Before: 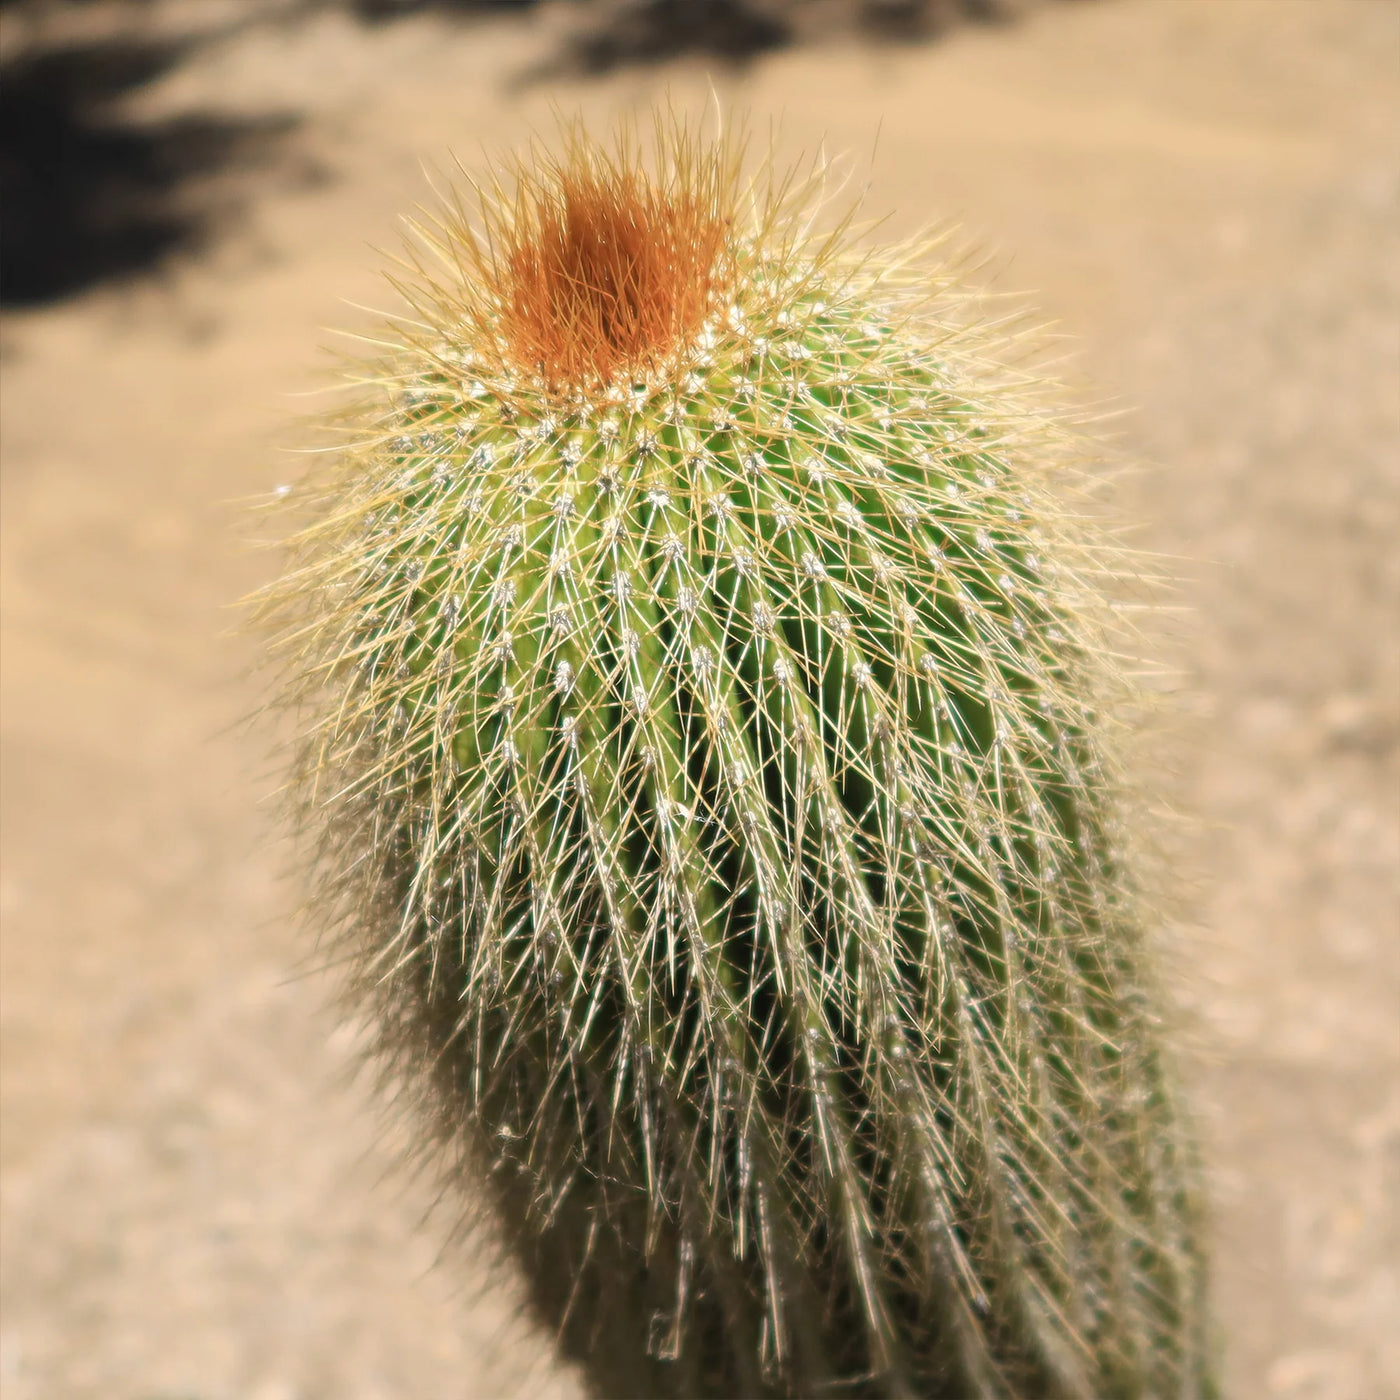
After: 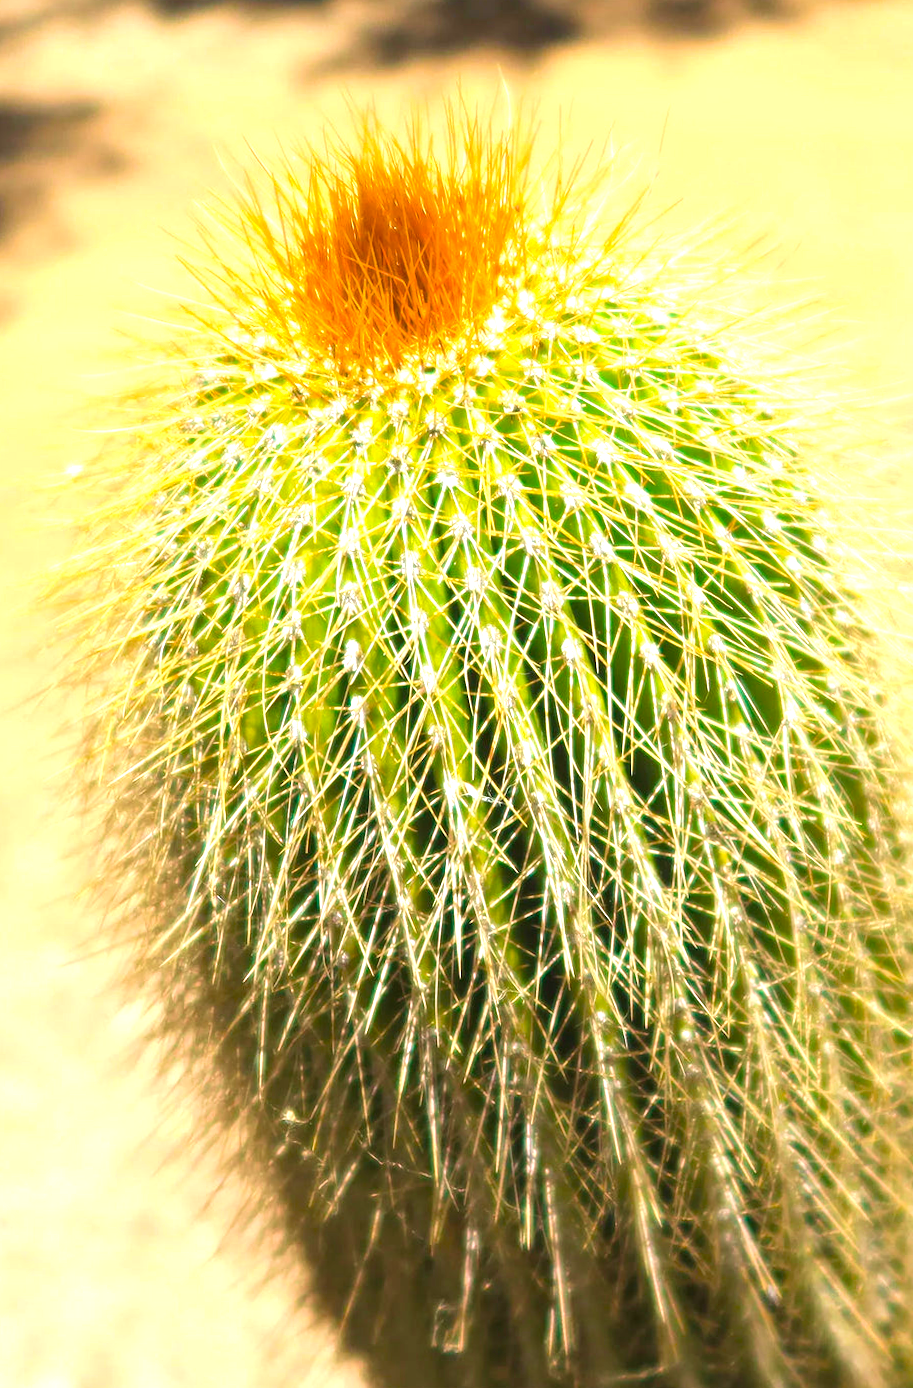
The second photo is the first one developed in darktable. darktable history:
color balance rgb: linear chroma grading › global chroma 15%, perceptual saturation grading › global saturation 30%
velvia: on, module defaults
crop and rotate: left 14.385%, right 18.948%
rotate and perspective: rotation 0.226°, lens shift (vertical) -0.042, crop left 0.023, crop right 0.982, crop top 0.006, crop bottom 0.994
exposure: black level correction 0, exposure 1 EV, compensate exposure bias true, compensate highlight preservation false
